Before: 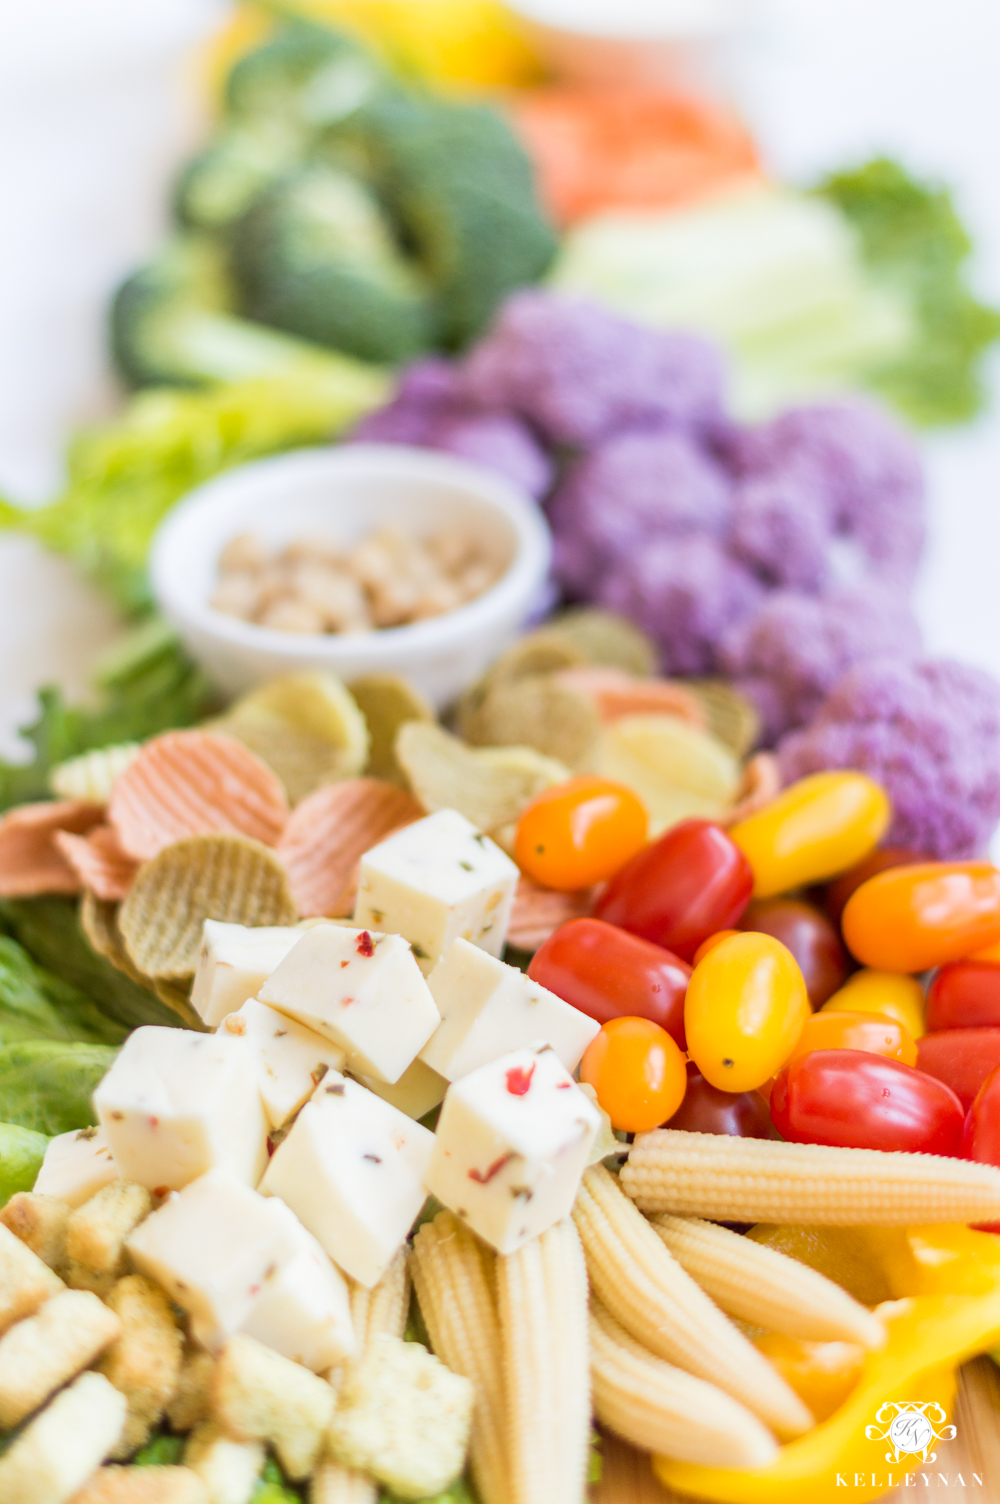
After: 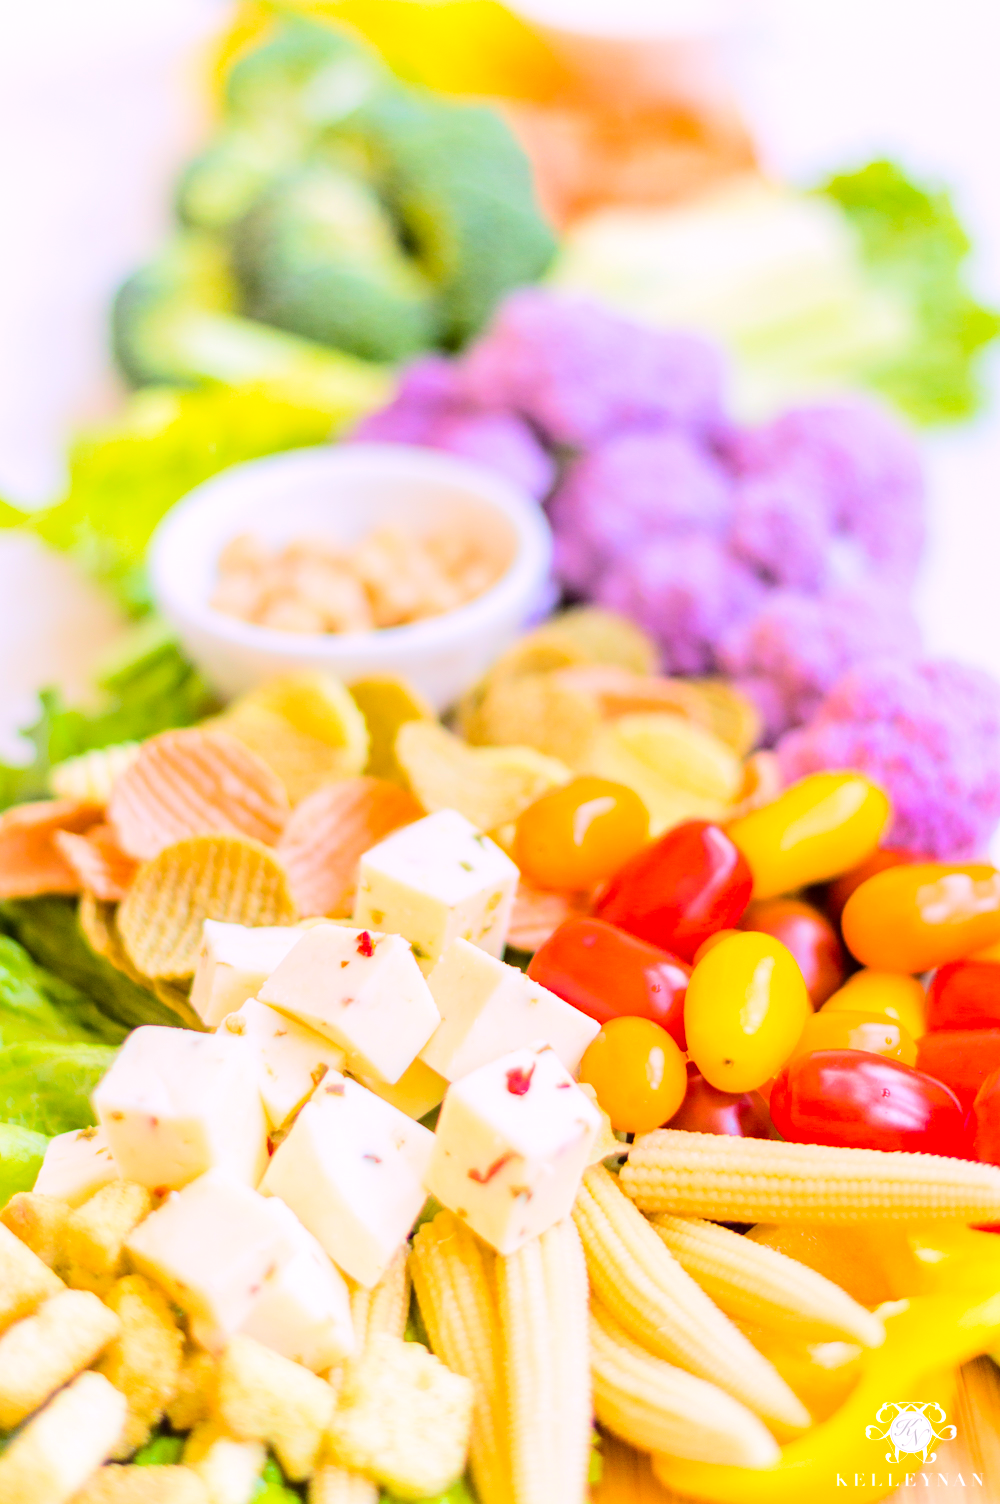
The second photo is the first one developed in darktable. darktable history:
tone equalizer: -7 EV 0.14 EV, -6 EV 0.561 EV, -5 EV 1.14 EV, -4 EV 1.31 EV, -3 EV 1.13 EV, -2 EV 0.6 EV, -1 EV 0.158 EV, edges refinement/feathering 500, mask exposure compensation -1.57 EV, preserve details no
color balance rgb: power › hue 174.06°, highlights gain › chroma 1.498%, highlights gain › hue 306.38°, perceptual saturation grading › global saturation 31.29%
